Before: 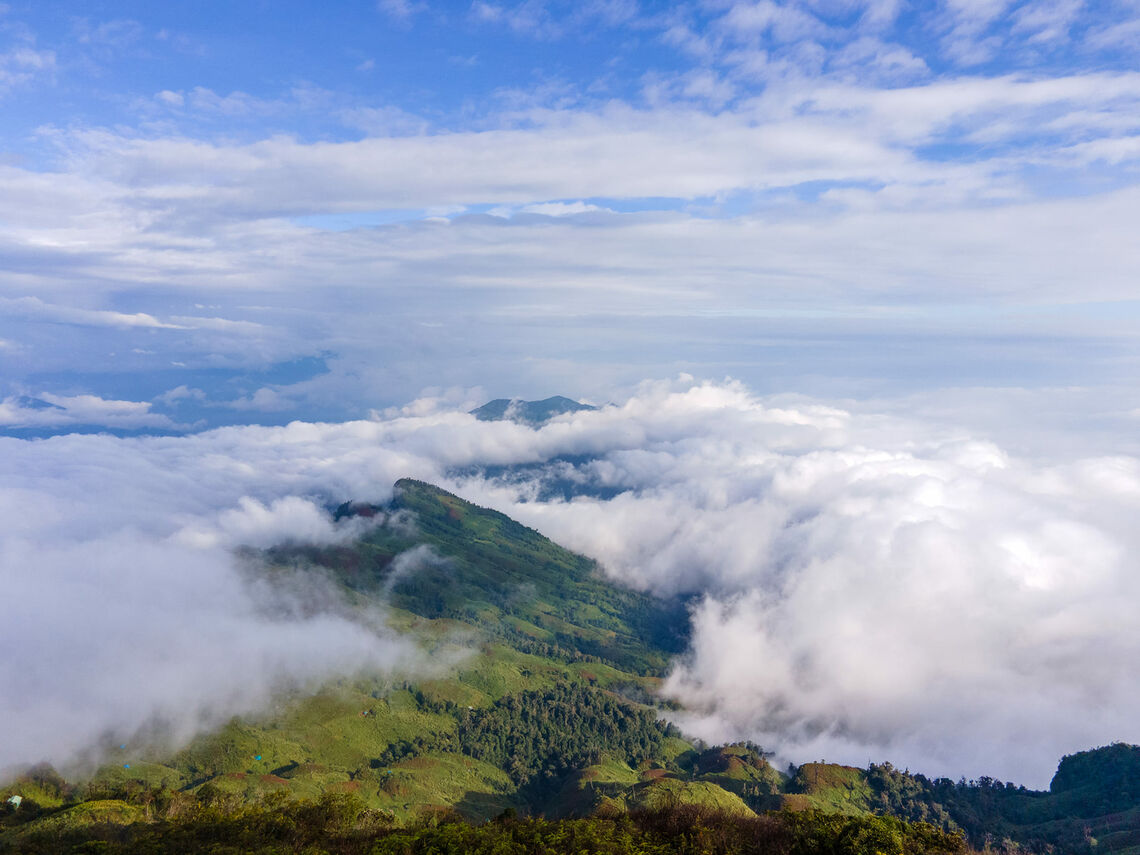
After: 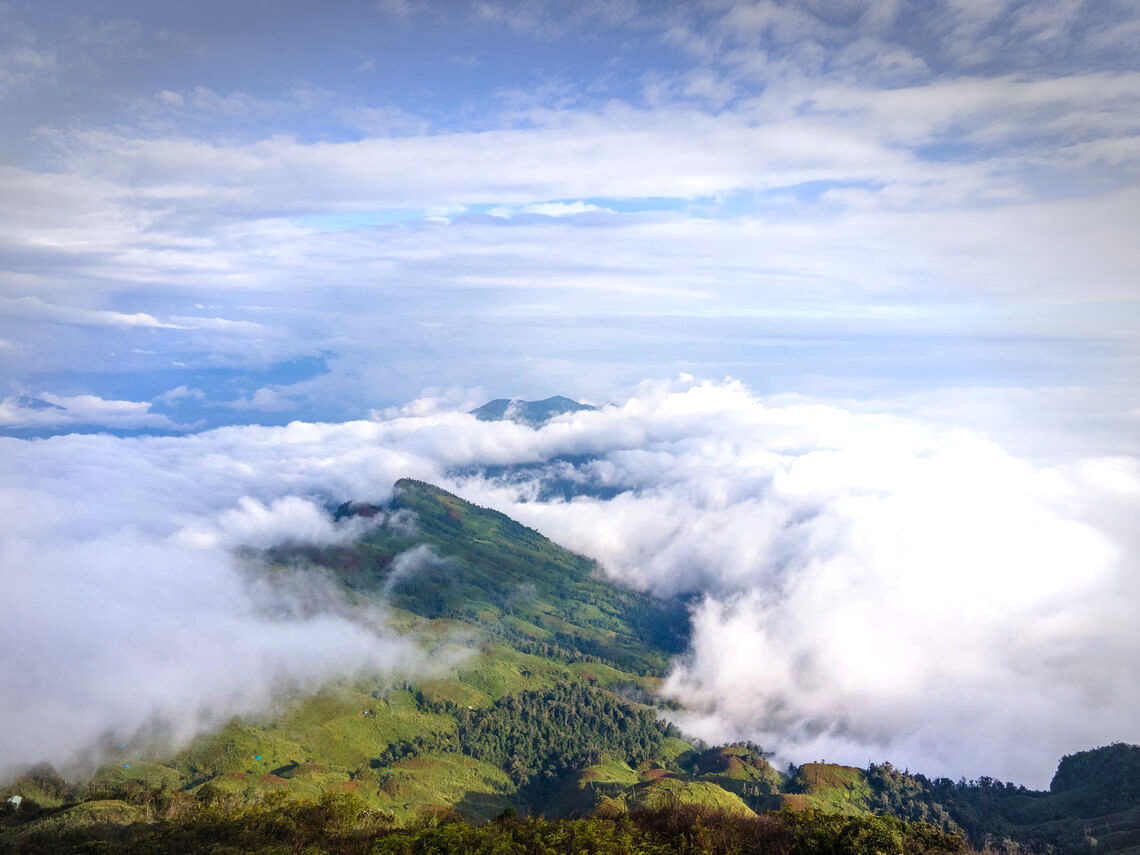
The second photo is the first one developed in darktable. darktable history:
vignetting: center (-0.029, 0.234), automatic ratio true
exposure: black level correction 0, exposure 0.499 EV, compensate highlight preservation false
